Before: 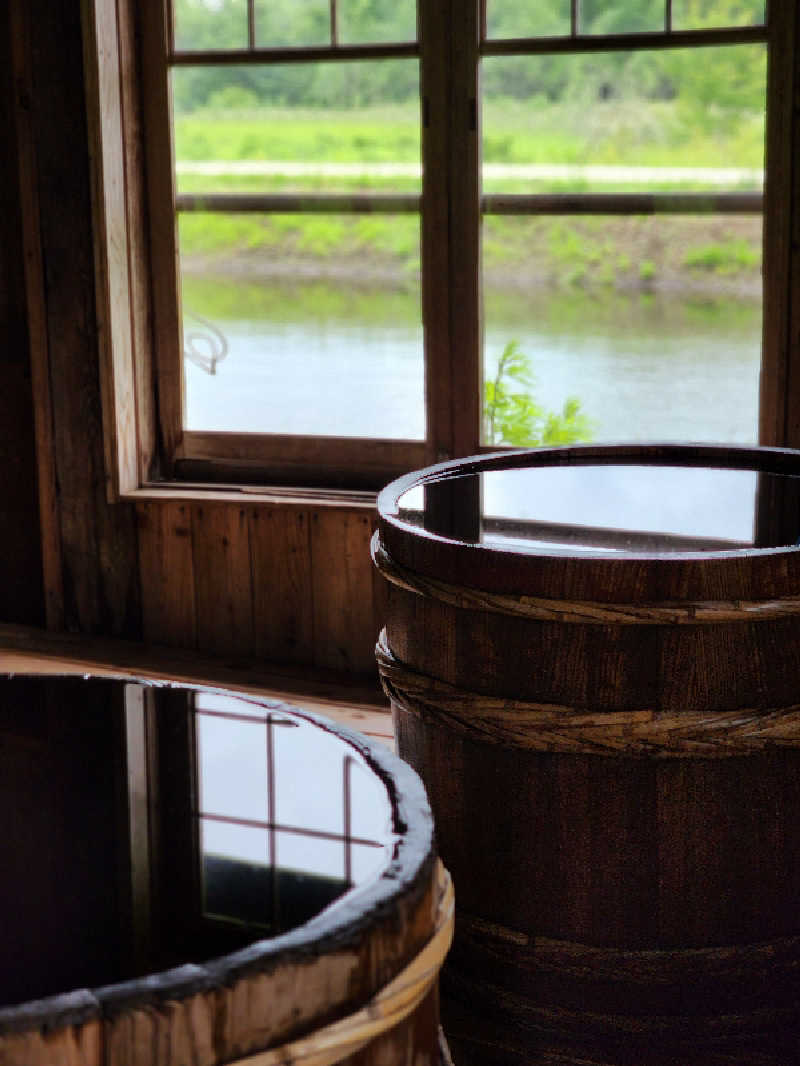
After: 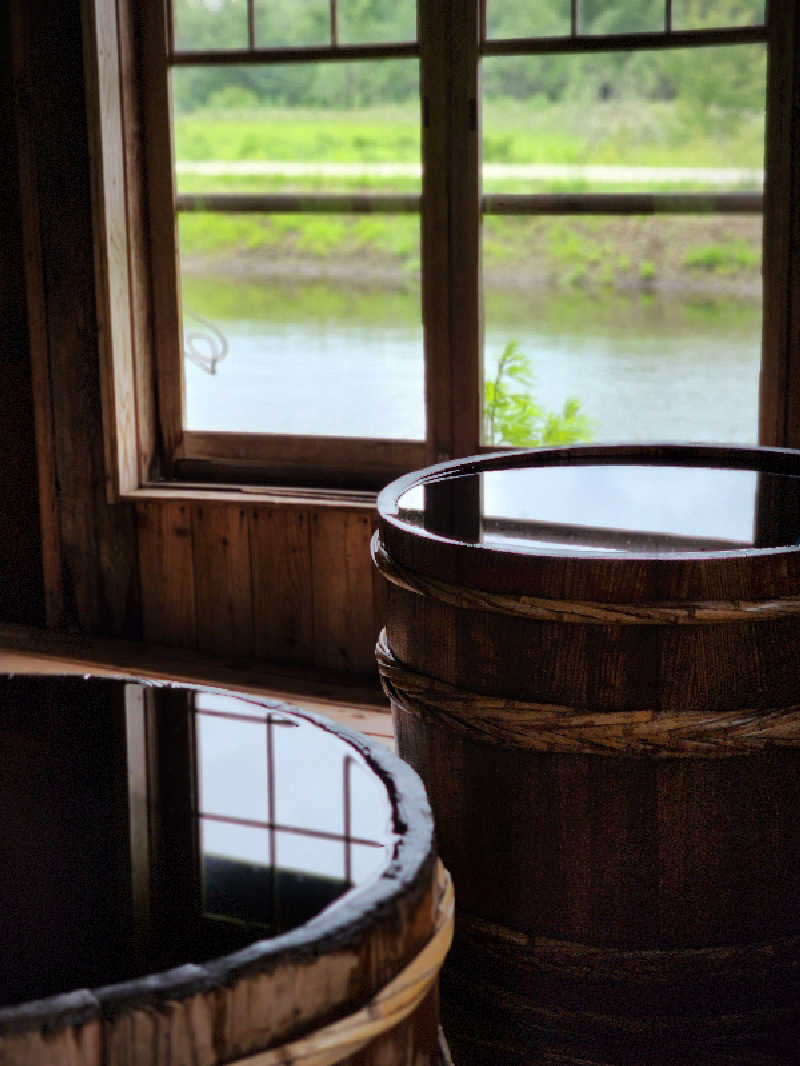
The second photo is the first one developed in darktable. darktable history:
vignetting: brightness -0.19, saturation -0.296, automatic ratio true, dithering 8-bit output
